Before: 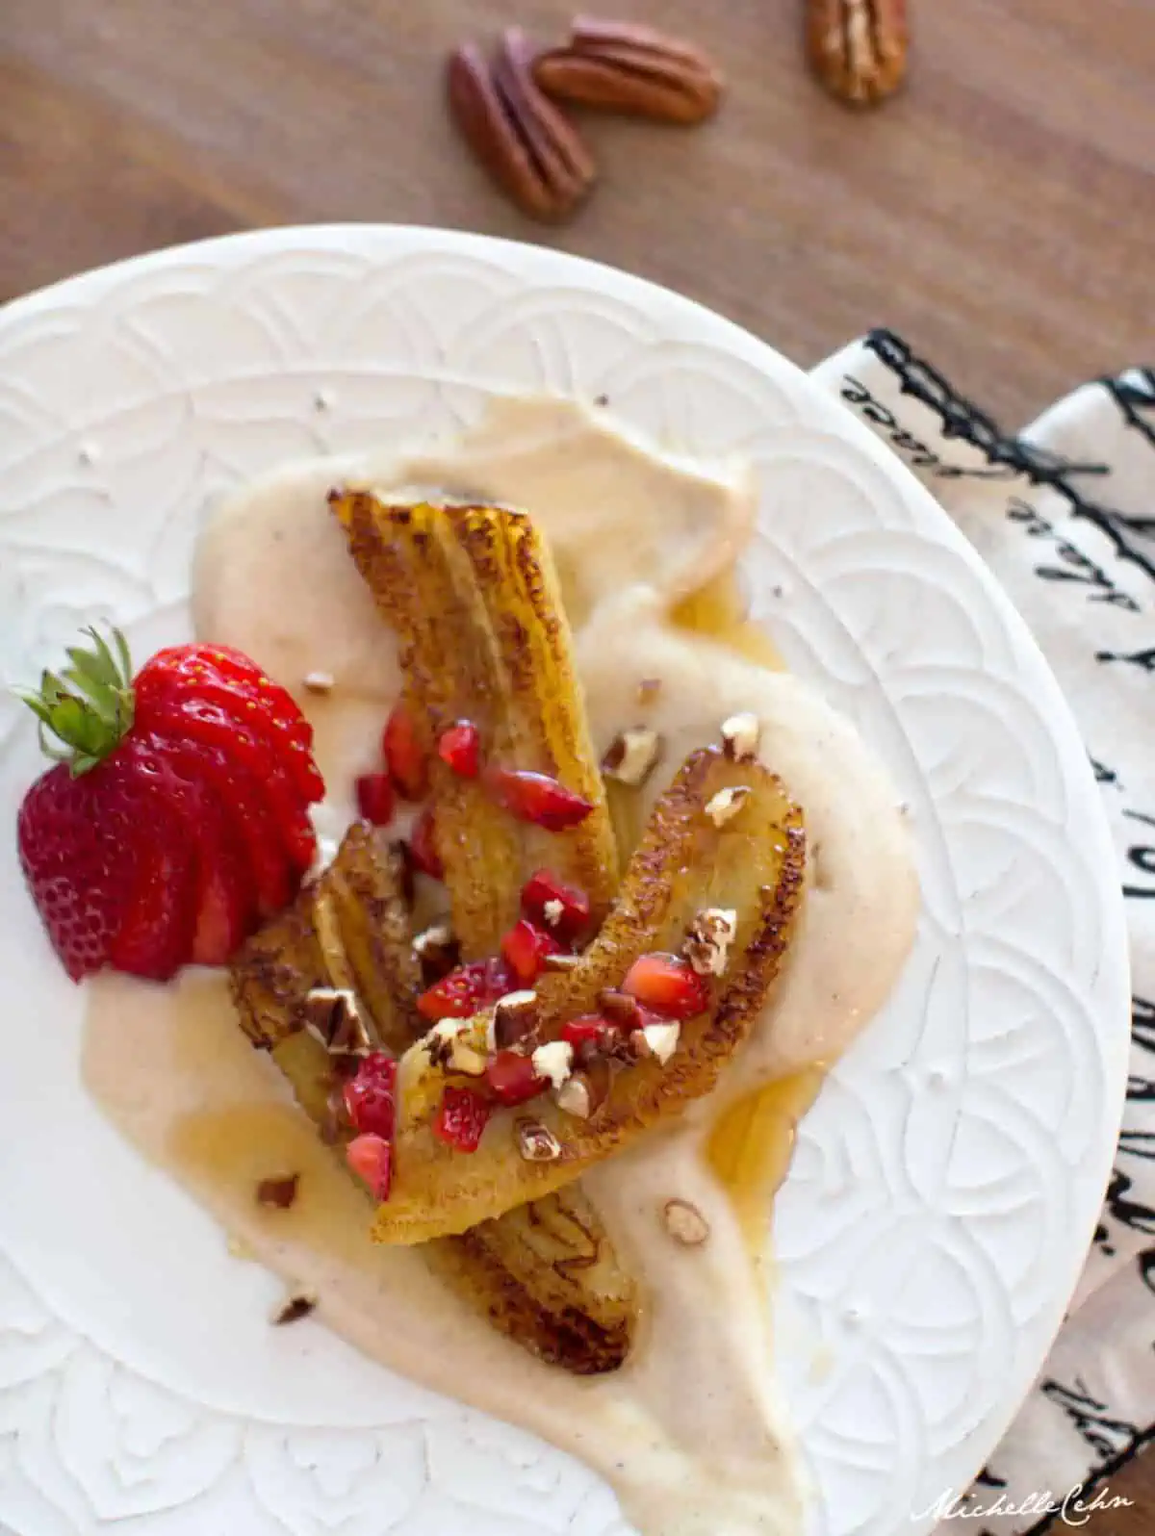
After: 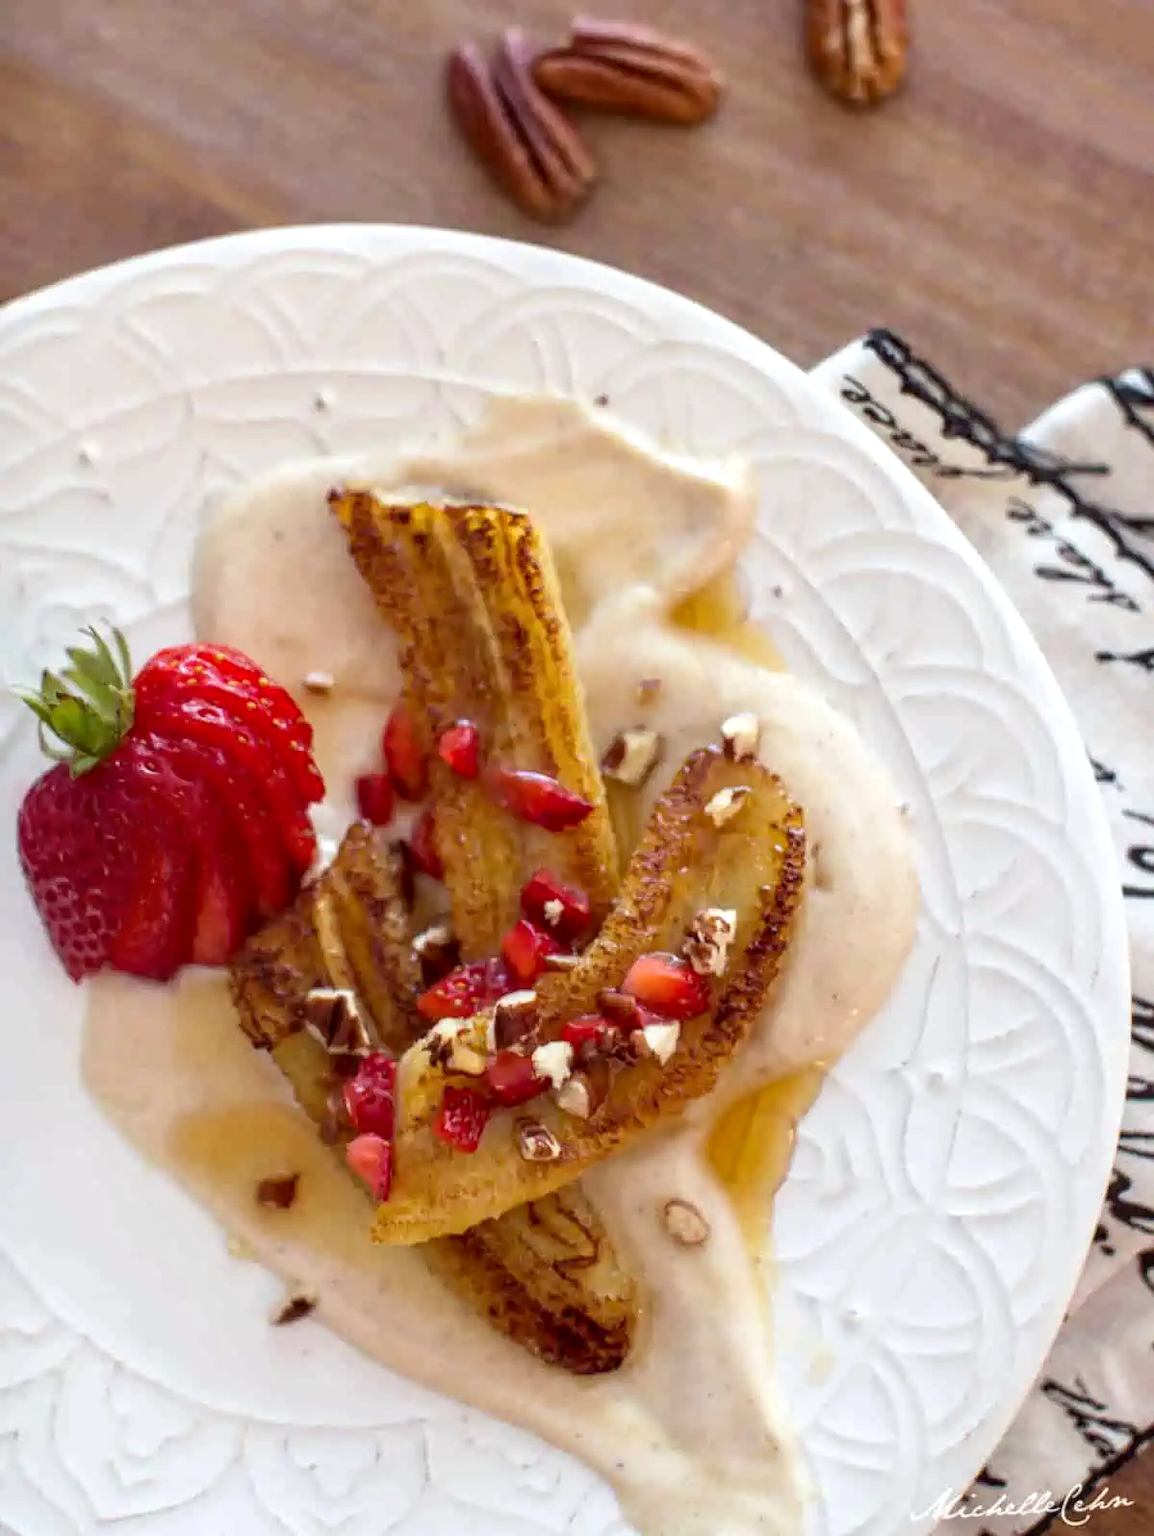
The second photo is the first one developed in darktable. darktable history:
local contrast: on, module defaults
color balance: mode lift, gamma, gain (sRGB), lift [1, 1.049, 1, 1]
